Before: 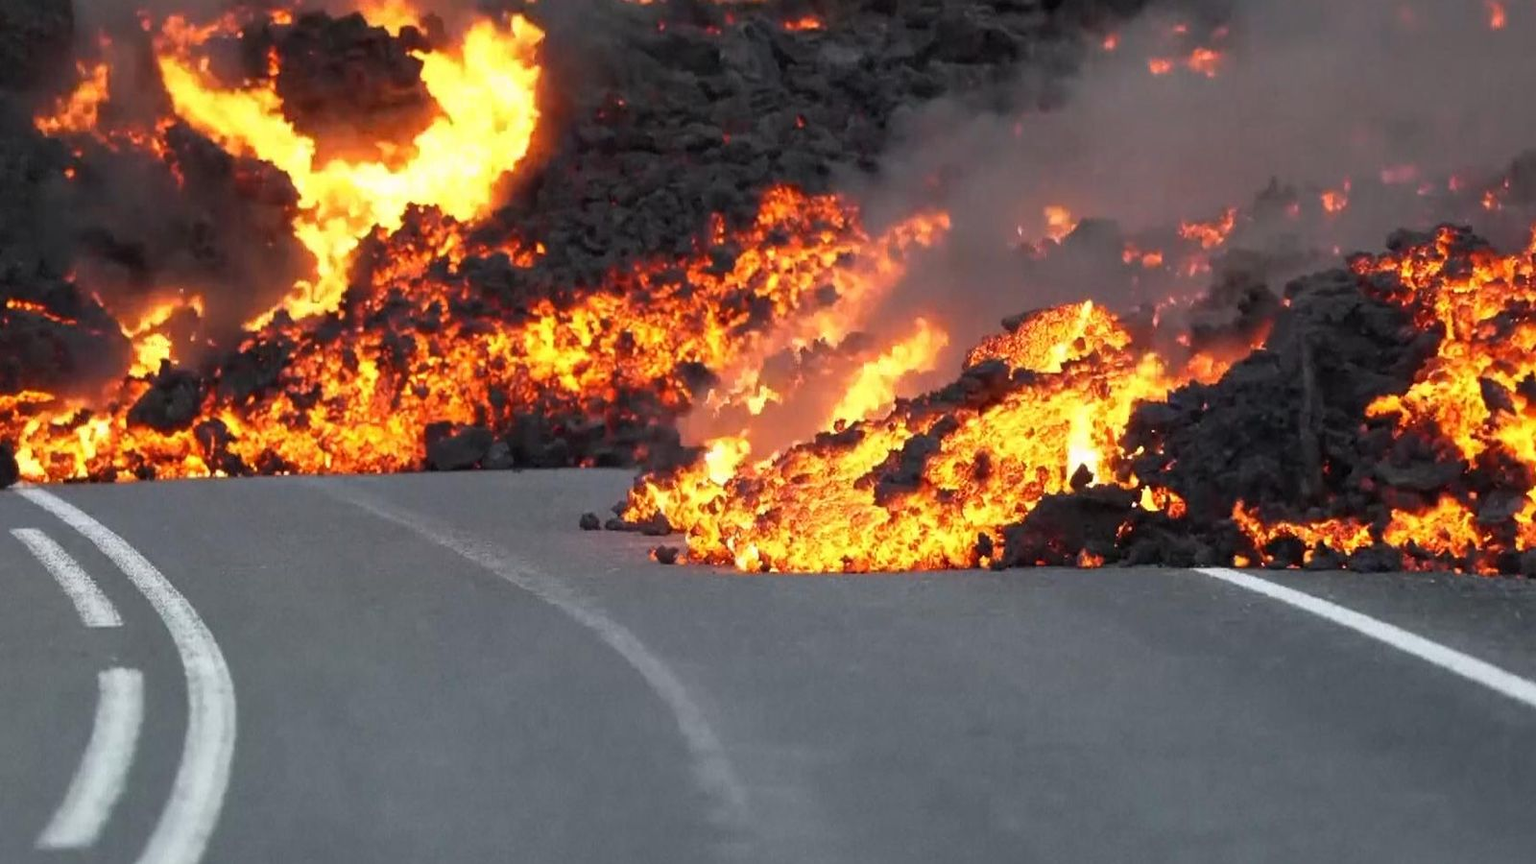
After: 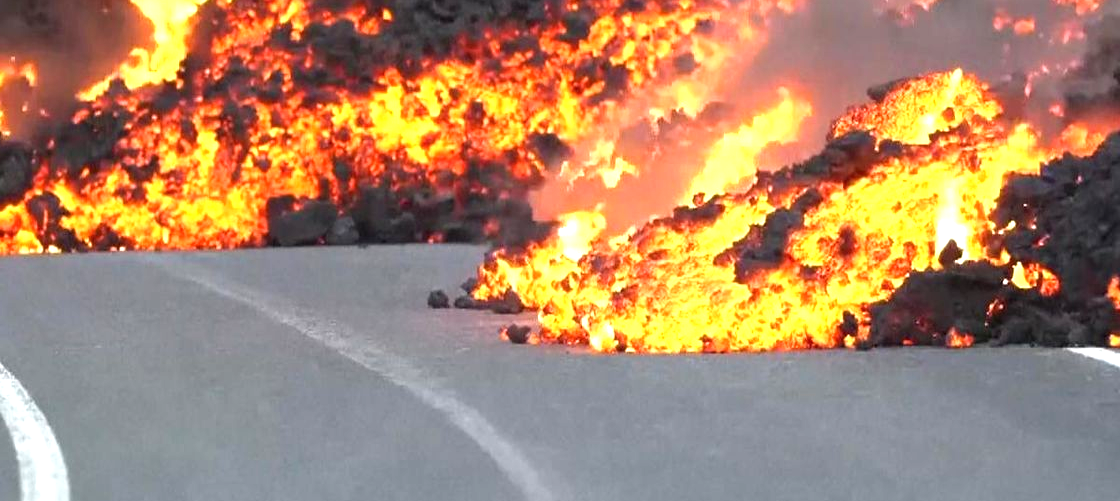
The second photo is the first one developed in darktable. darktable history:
crop: left 11.006%, top 27.202%, right 18.247%, bottom 17.108%
exposure: black level correction 0, exposure 1 EV, compensate exposure bias true, compensate highlight preservation false
